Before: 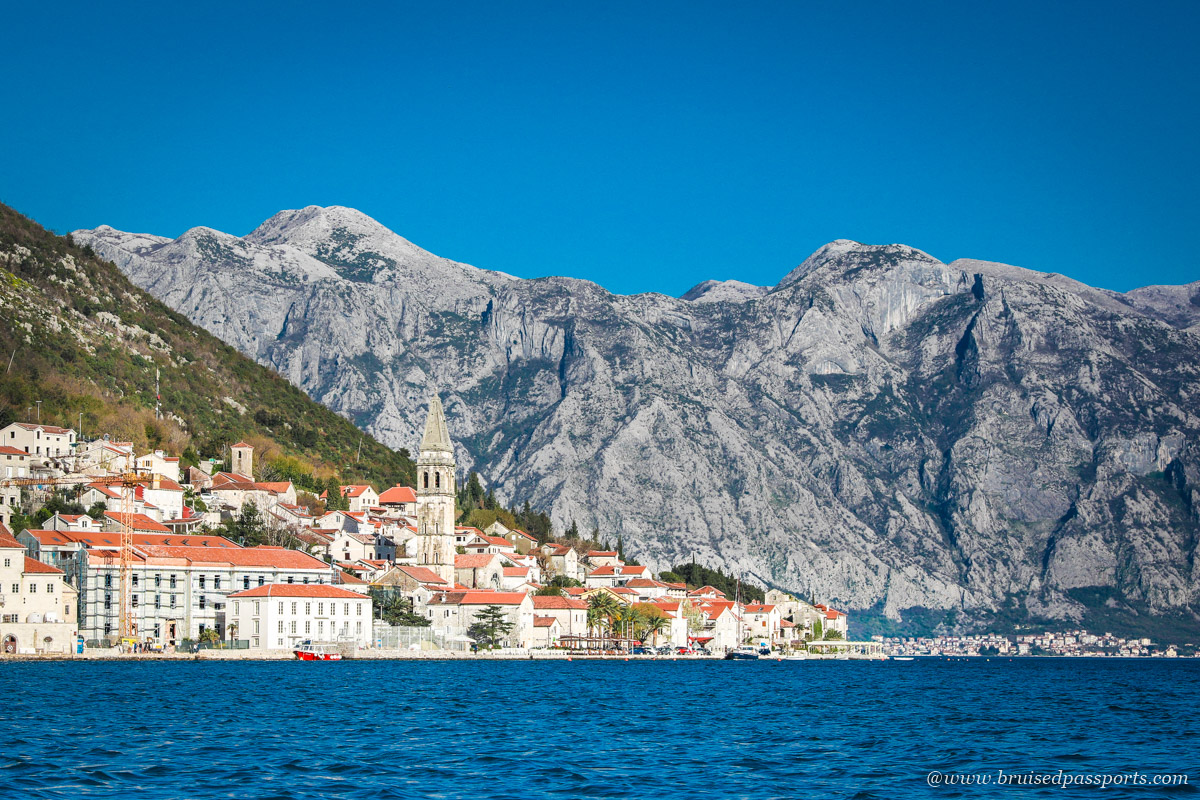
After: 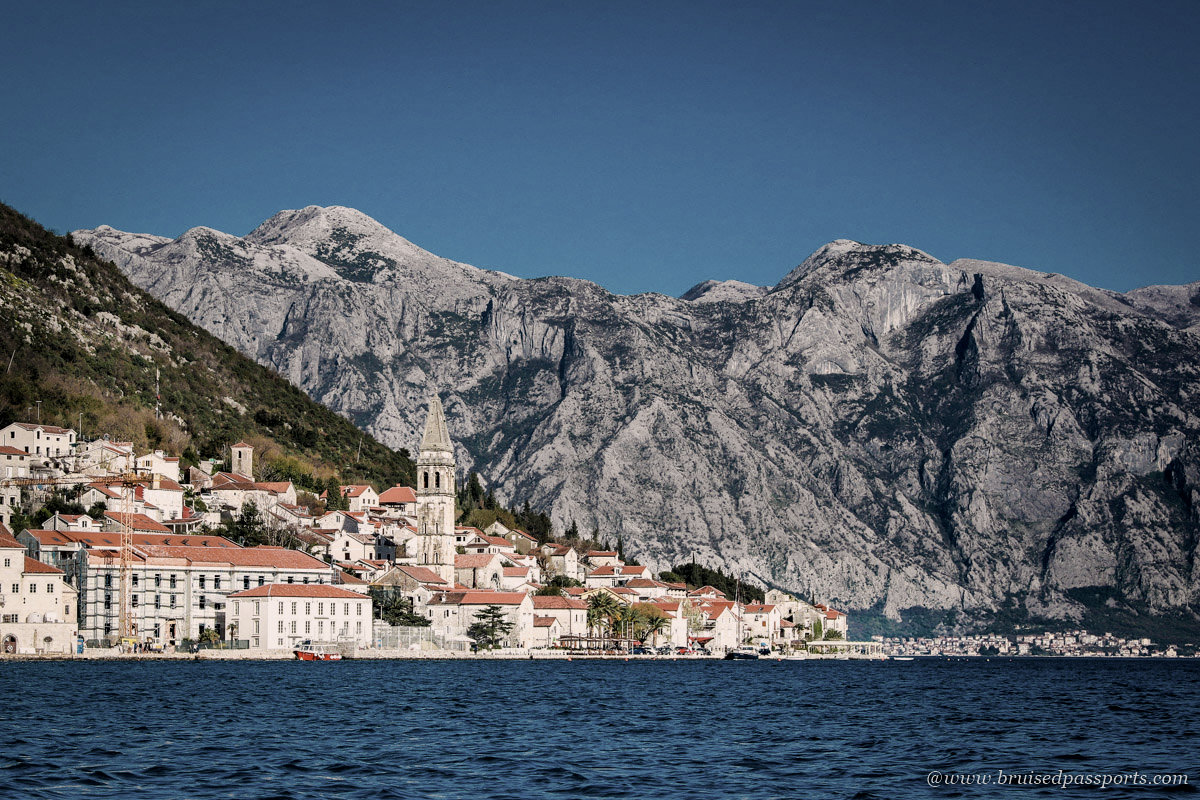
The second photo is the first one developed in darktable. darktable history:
exposure: black level correction 0.009, exposure -0.637 EV, compensate highlight preservation false
local contrast: mode bilateral grid, contrast 20, coarseness 50, detail 120%, midtone range 0.2
color correction: highlights a* 5.59, highlights b* 5.24, saturation 0.68
filmic rgb: white relative exposure 2.34 EV, hardness 6.59
